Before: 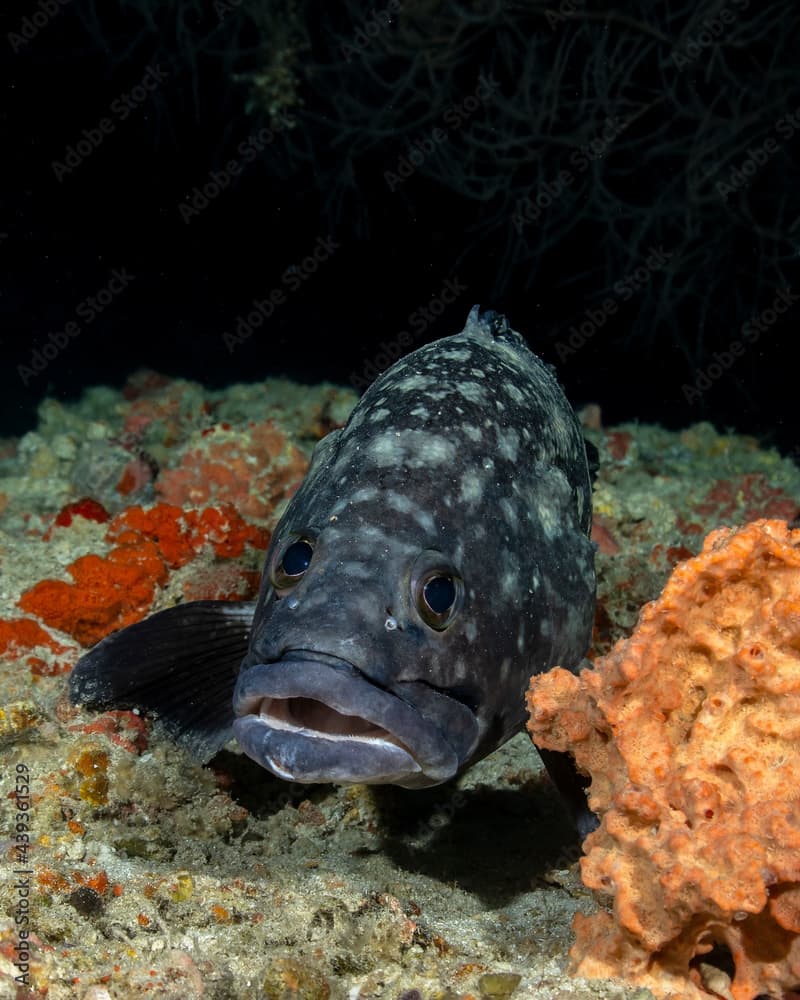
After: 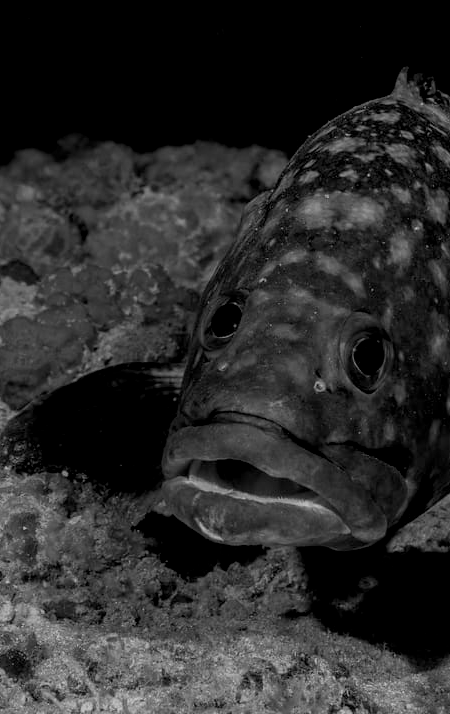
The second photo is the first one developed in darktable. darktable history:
crop: left 8.966%, top 23.852%, right 34.699%, bottom 4.703%
monochrome: a -71.75, b 75.82
exposure: black level correction 0.009, exposure -0.637 EV, compensate highlight preservation false
